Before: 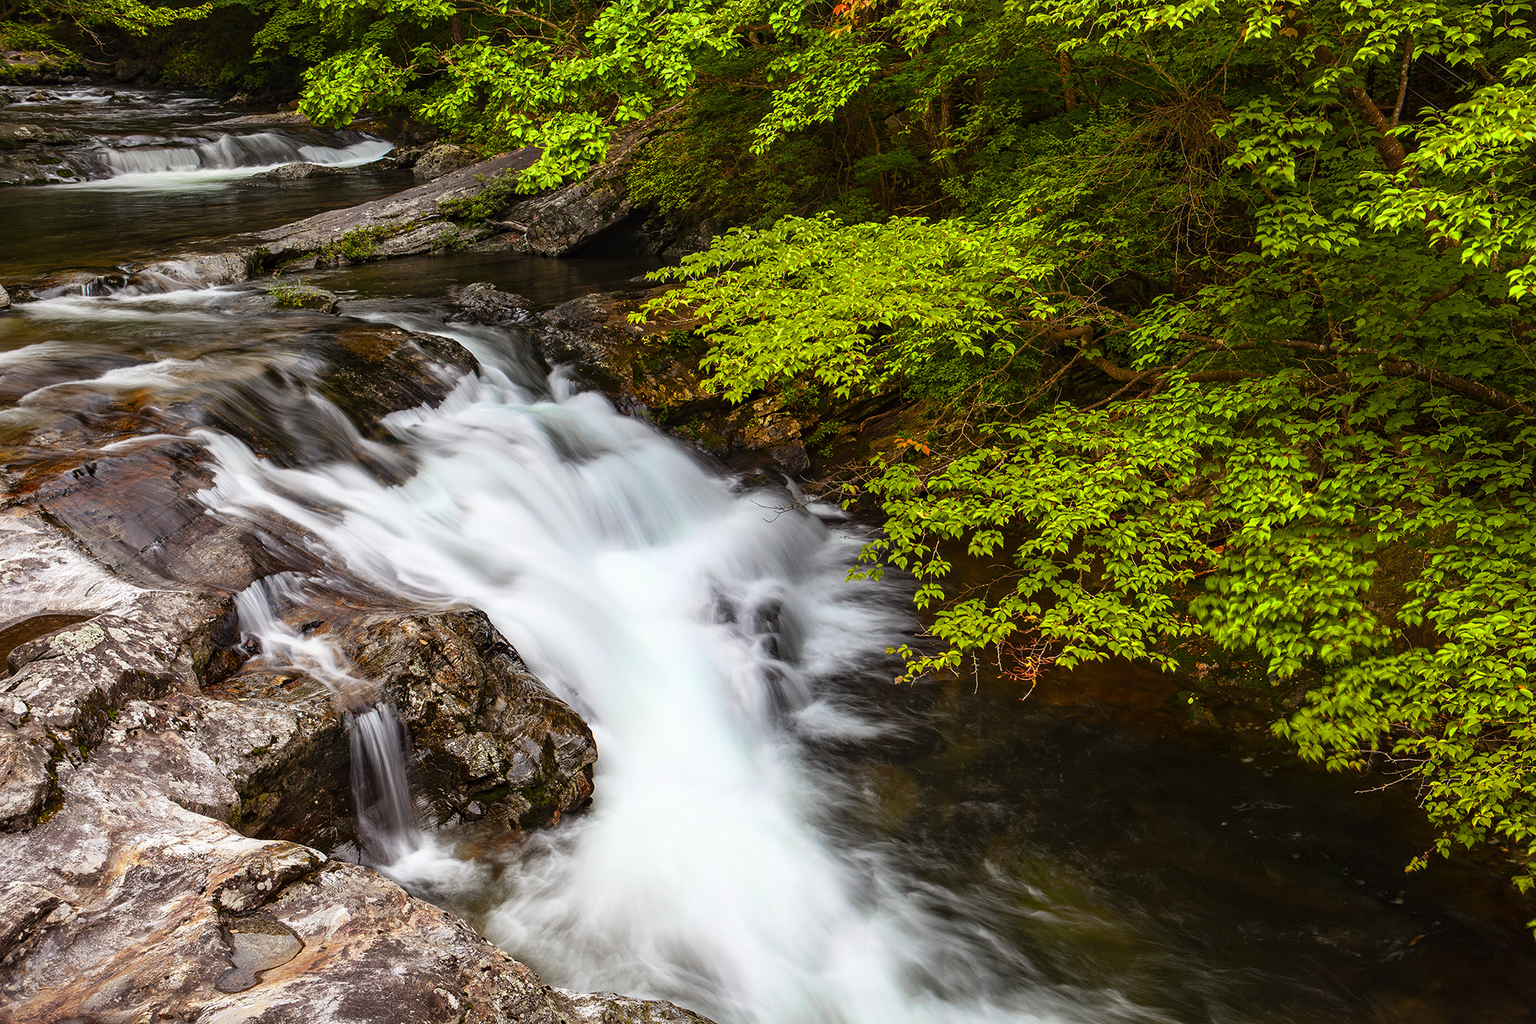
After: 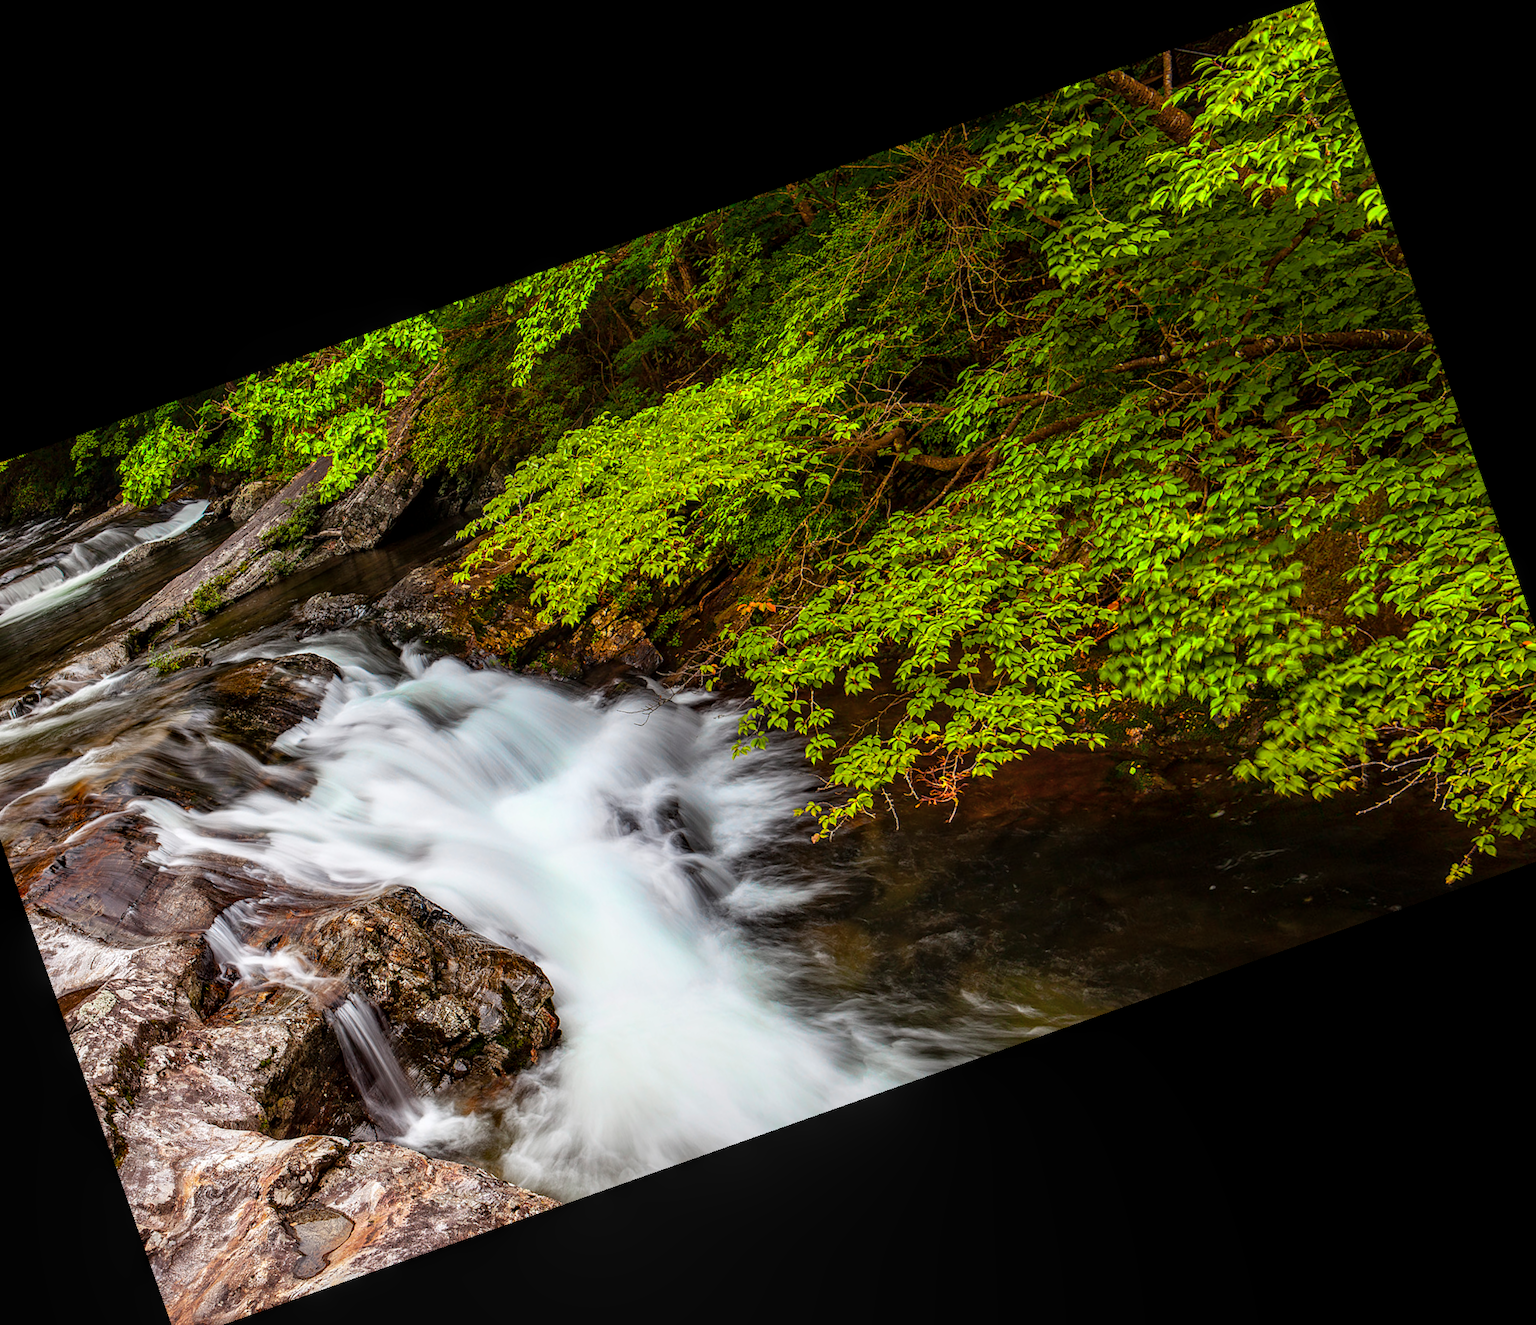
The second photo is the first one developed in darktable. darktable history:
rotate and perspective: rotation 1.69°, lens shift (vertical) -0.023, lens shift (horizontal) -0.291, crop left 0.025, crop right 0.988, crop top 0.092, crop bottom 0.842
crop and rotate: angle 19.43°, left 6.812%, right 4.125%, bottom 1.087%
local contrast: on, module defaults
